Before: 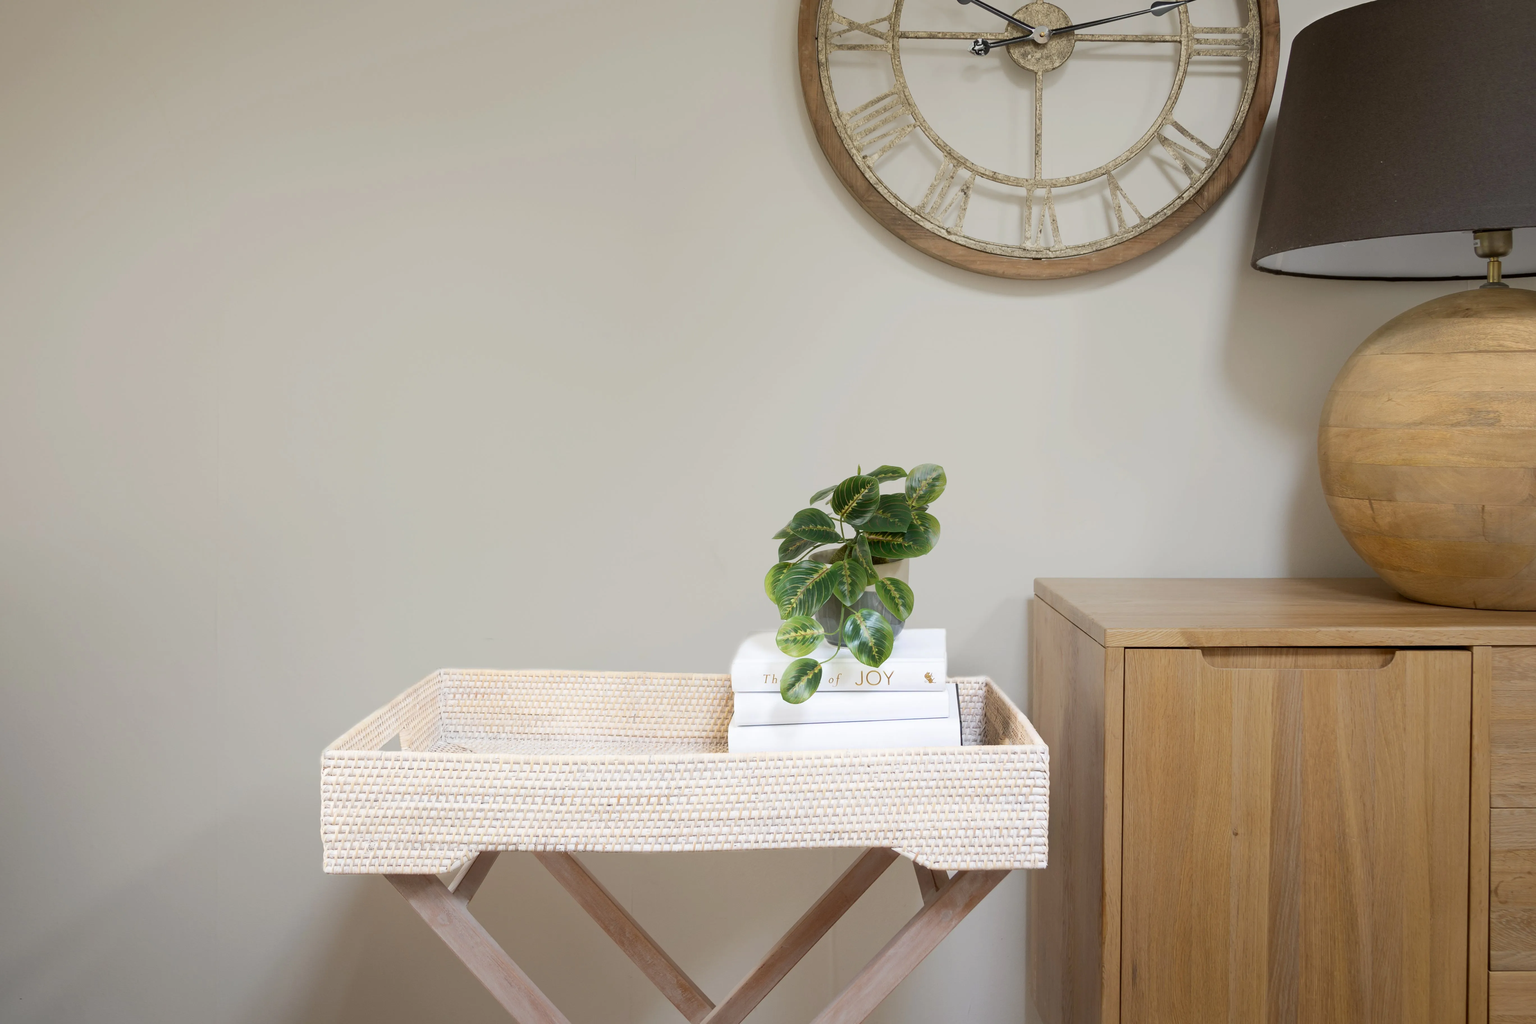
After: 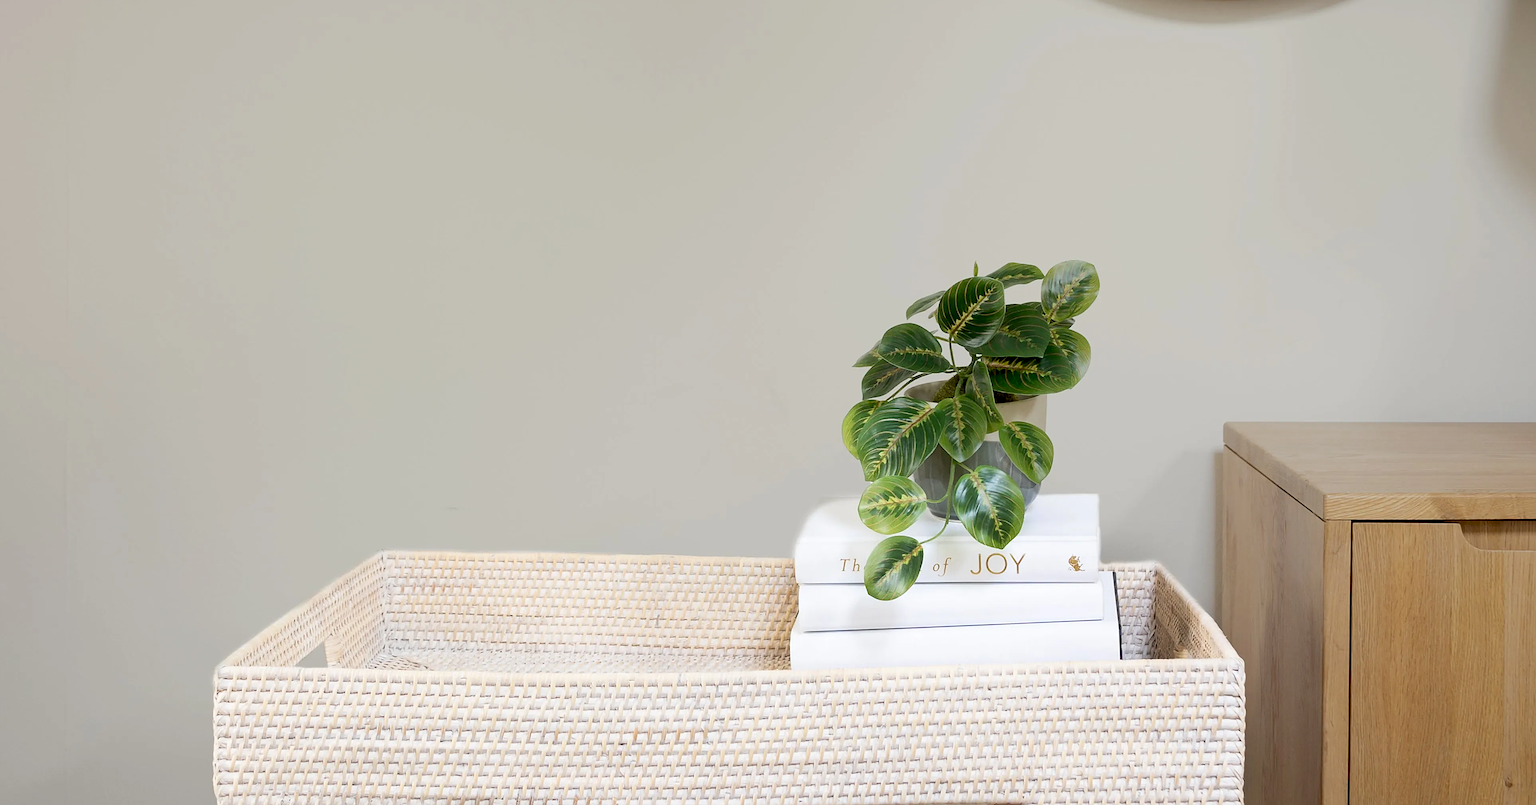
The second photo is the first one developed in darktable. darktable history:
exposure: black level correction 0.011, compensate highlight preservation false
crop: left 11.097%, top 27.385%, right 18.301%, bottom 17.032%
sharpen: on, module defaults
